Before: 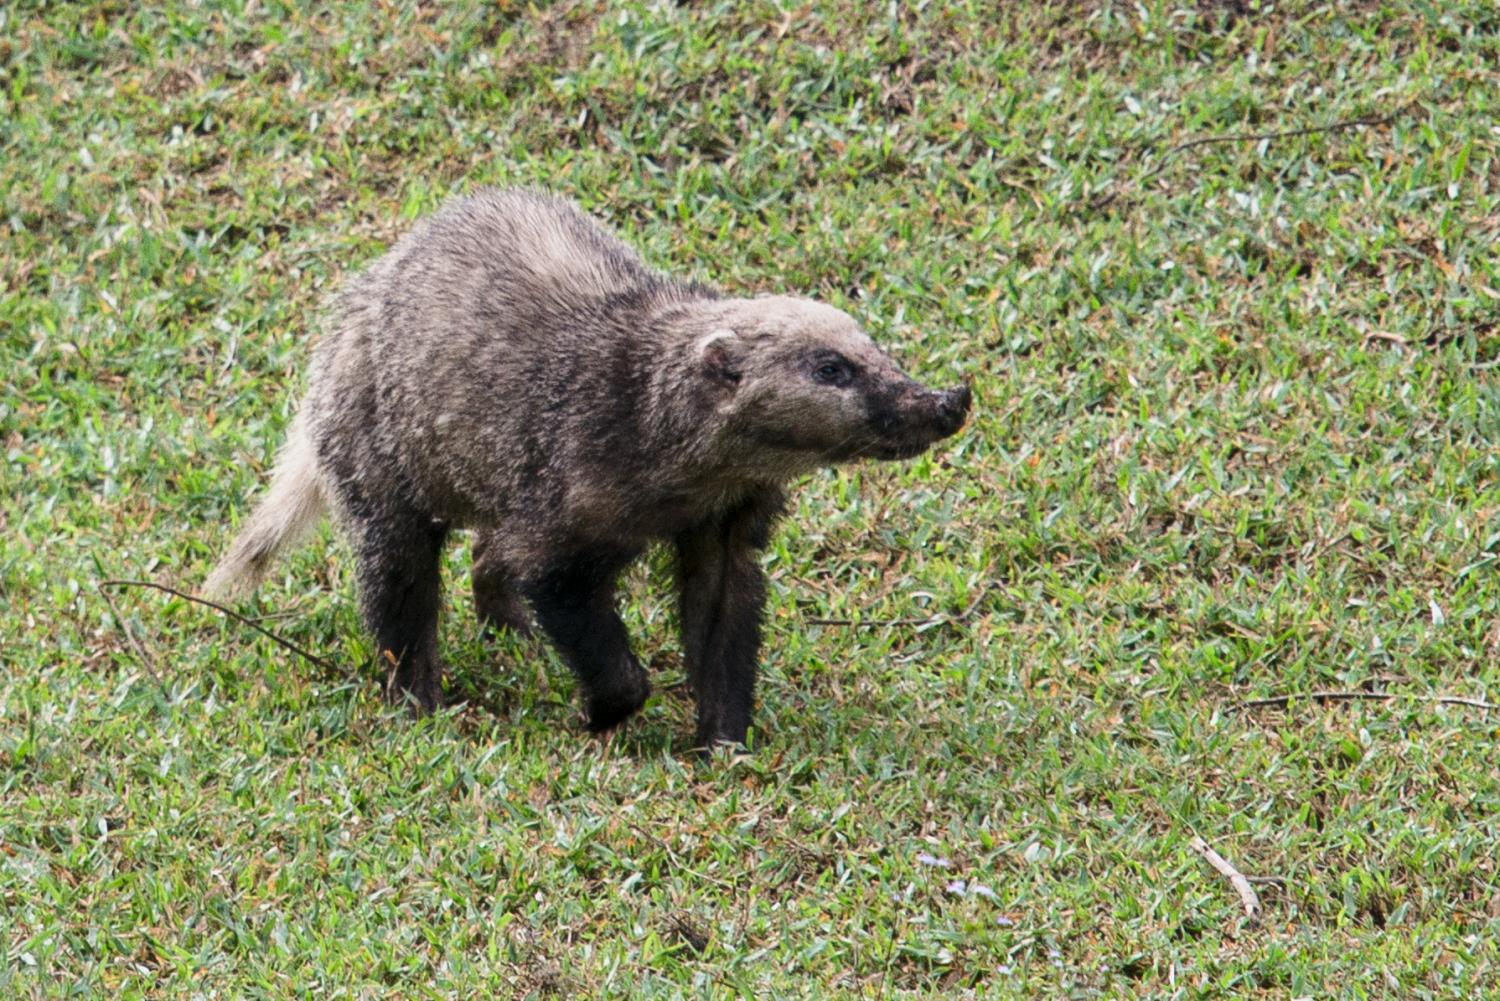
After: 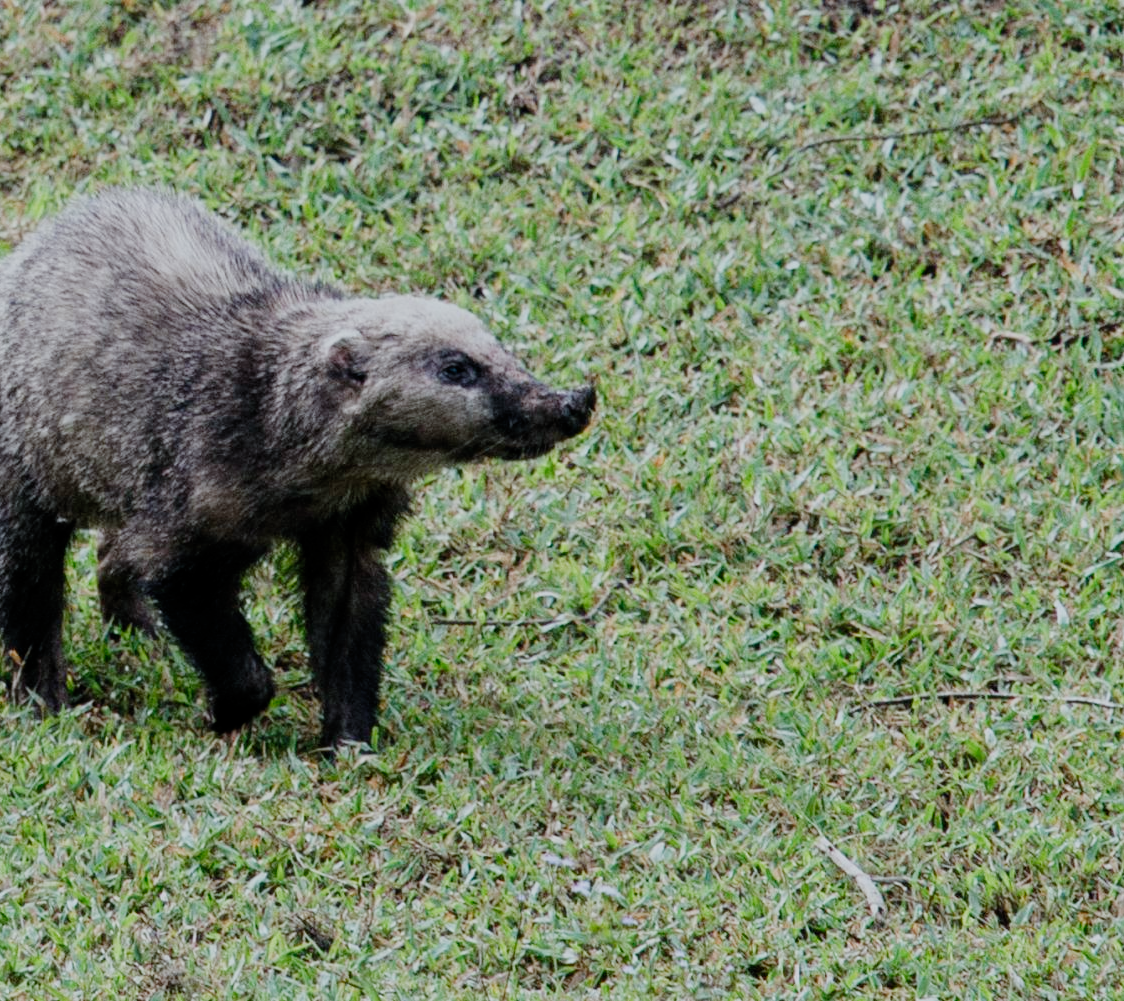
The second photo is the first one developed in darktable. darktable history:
crop and rotate: left 25.029%
filmic rgb: black relative exposure -7.65 EV, white relative exposure 4.56 EV, threshold 2.97 EV, hardness 3.61, preserve chrominance no, color science v4 (2020), iterations of high-quality reconstruction 0, contrast in shadows soft, enable highlight reconstruction true
color calibration: gray › normalize channels true, illuminant Planckian (black body), x 0.368, y 0.36, temperature 4274.63 K, gamut compression 0.013
